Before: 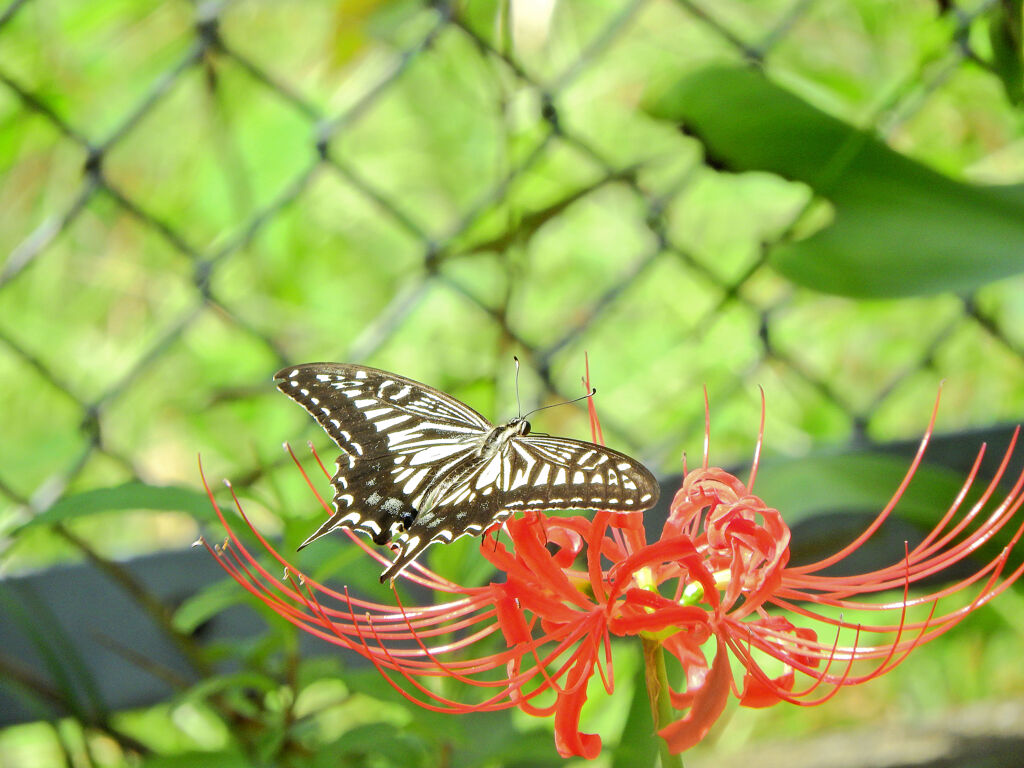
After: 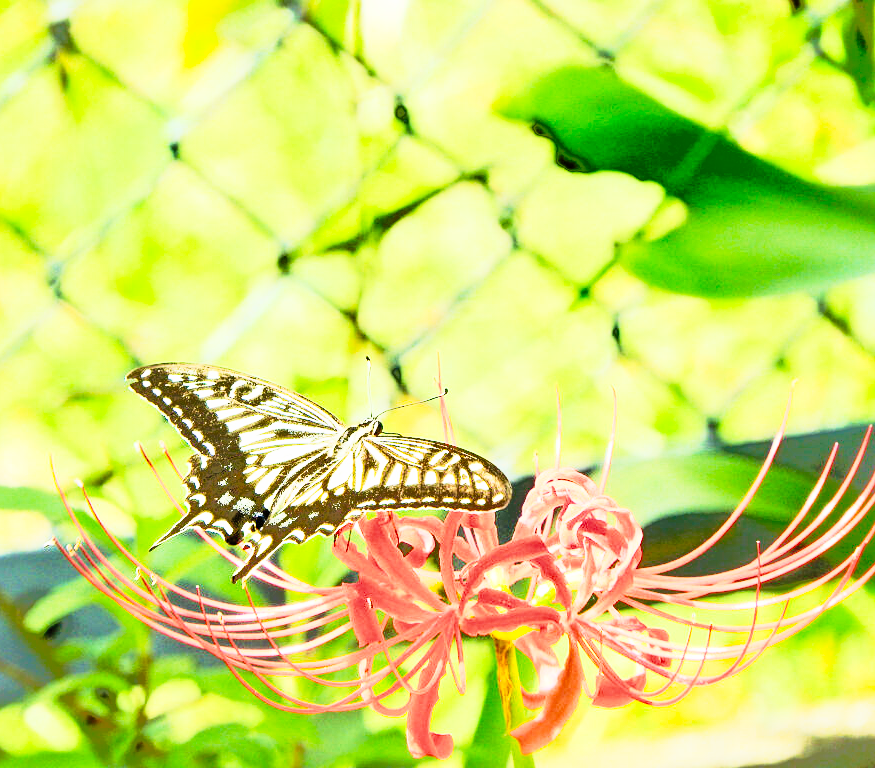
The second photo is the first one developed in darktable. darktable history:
shadows and highlights: shadows 24.84, highlights -69.6
crop and rotate: left 14.551%
exposure: black level correction 0.001, exposure 1.849 EV, compensate highlight preservation false
filmic rgb: black relative exposure -7.65 EV, white relative exposure 4.56 EV, hardness 3.61, contrast 1.056
contrast brightness saturation: contrast 0.378, brightness 0.101
velvia: strength 44.48%
tone curve: curves: ch0 [(0, 0) (0.003, 0.003) (0.011, 0.005) (0.025, 0.008) (0.044, 0.012) (0.069, 0.02) (0.1, 0.031) (0.136, 0.047) (0.177, 0.088) (0.224, 0.141) (0.277, 0.222) (0.335, 0.32) (0.399, 0.422) (0.468, 0.523) (0.543, 0.621) (0.623, 0.715) (0.709, 0.796) (0.801, 0.88) (0.898, 0.962) (1, 1)], preserve colors none
tone equalizer: -8 EV 0.229 EV, -7 EV 0.416 EV, -6 EV 0.446 EV, -5 EV 0.26 EV, -3 EV -0.242 EV, -2 EV -0.43 EV, -1 EV -0.392 EV, +0 EV -0.265 EV, edges refinement/feathering 500, mask exposure compensation -1.57 EV, preserve details no
